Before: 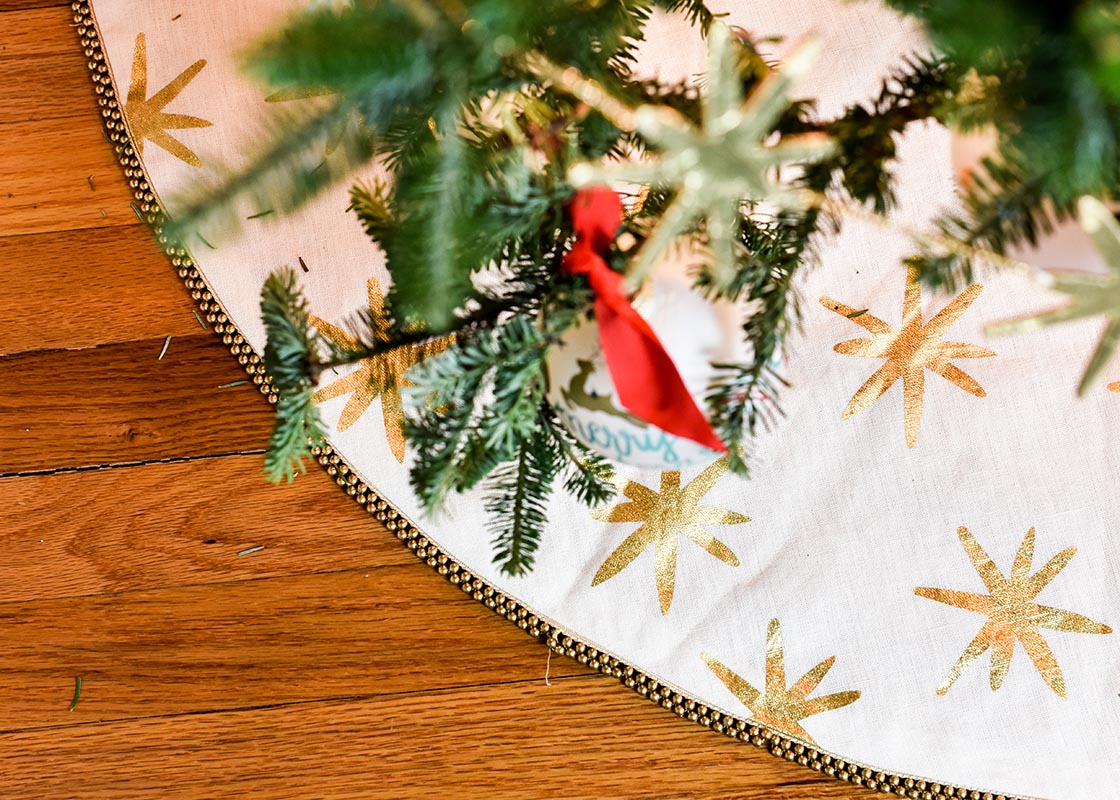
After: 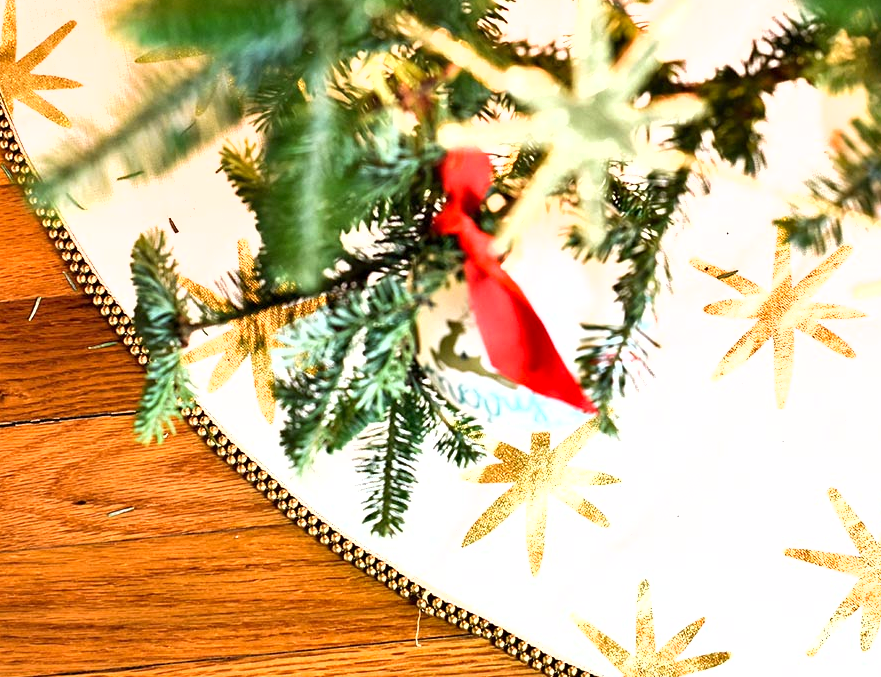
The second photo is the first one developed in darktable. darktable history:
crop: left 11.694%, top 4.978%, right 9.568%, bottom 10.282%
exposure: exposure 0.991 EV, compensate exposure bias true, compensate highlight preservation false
shadows and highlights: shadows 51.76, highlights -28.36, soften with gaussian
